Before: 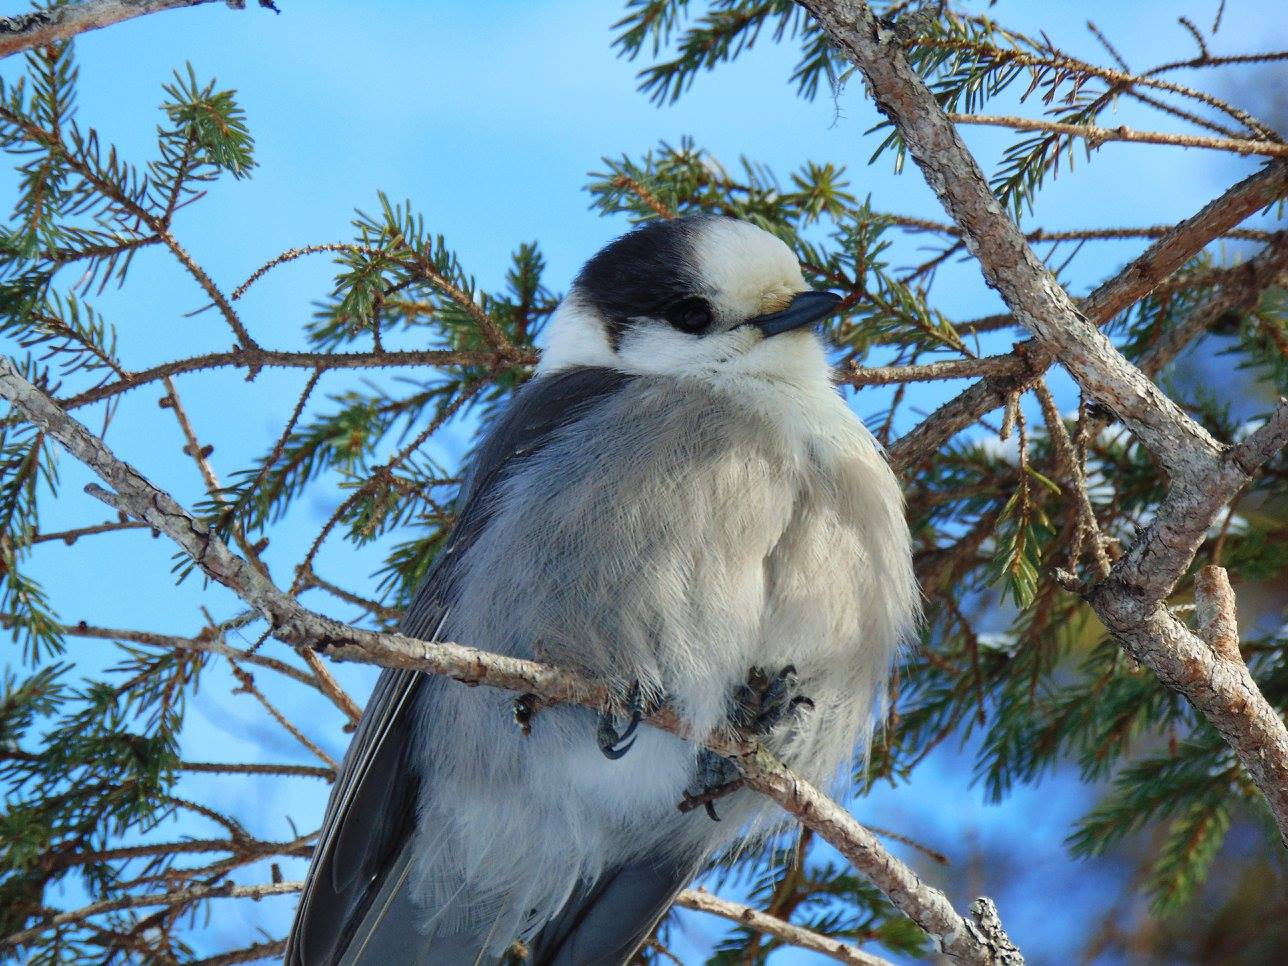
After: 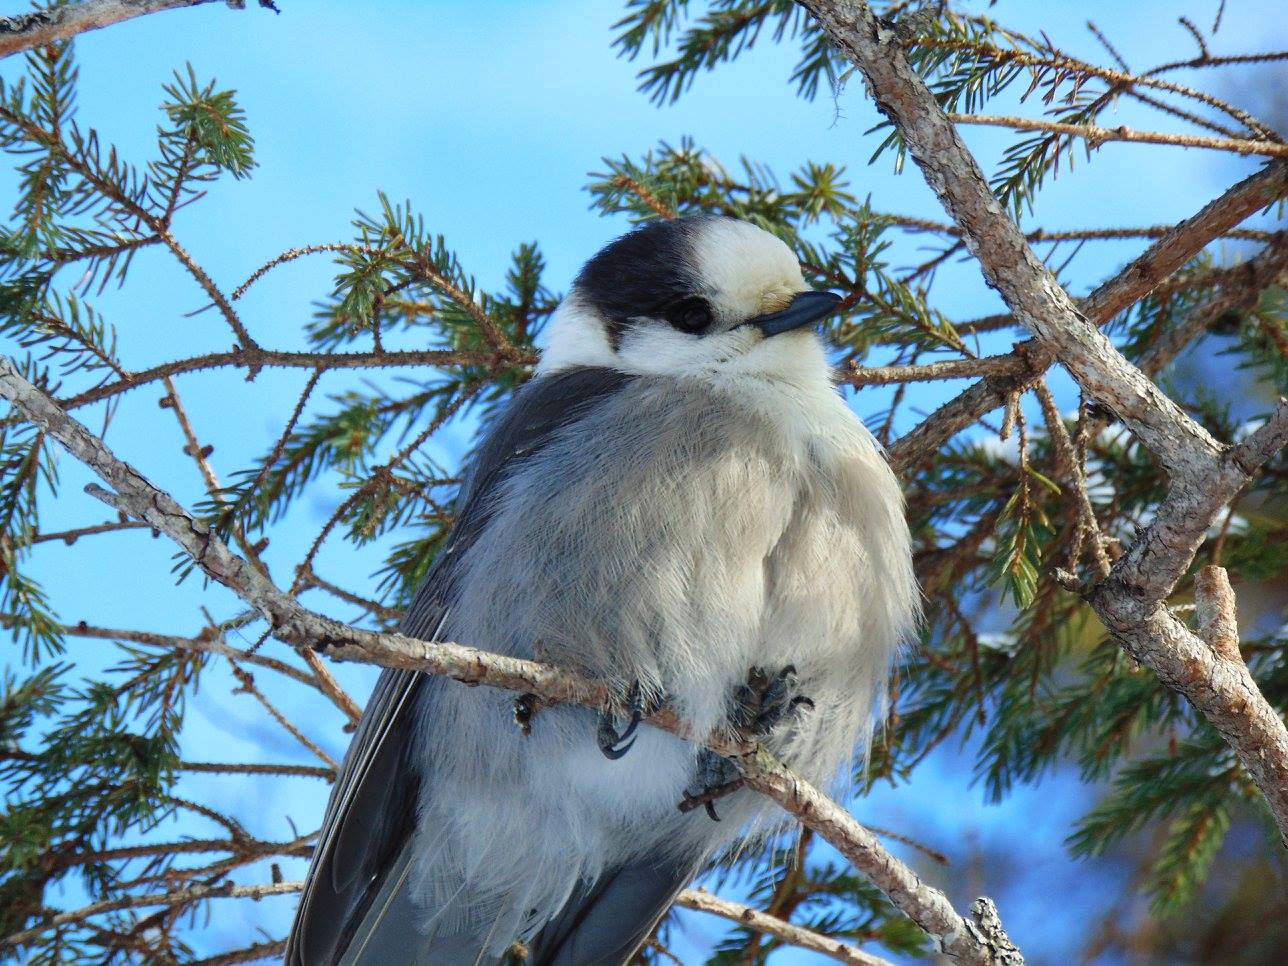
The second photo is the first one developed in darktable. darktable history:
exposure: exposure 0.133 EV, compensate exposure bias true, compensate highlight preservation false
